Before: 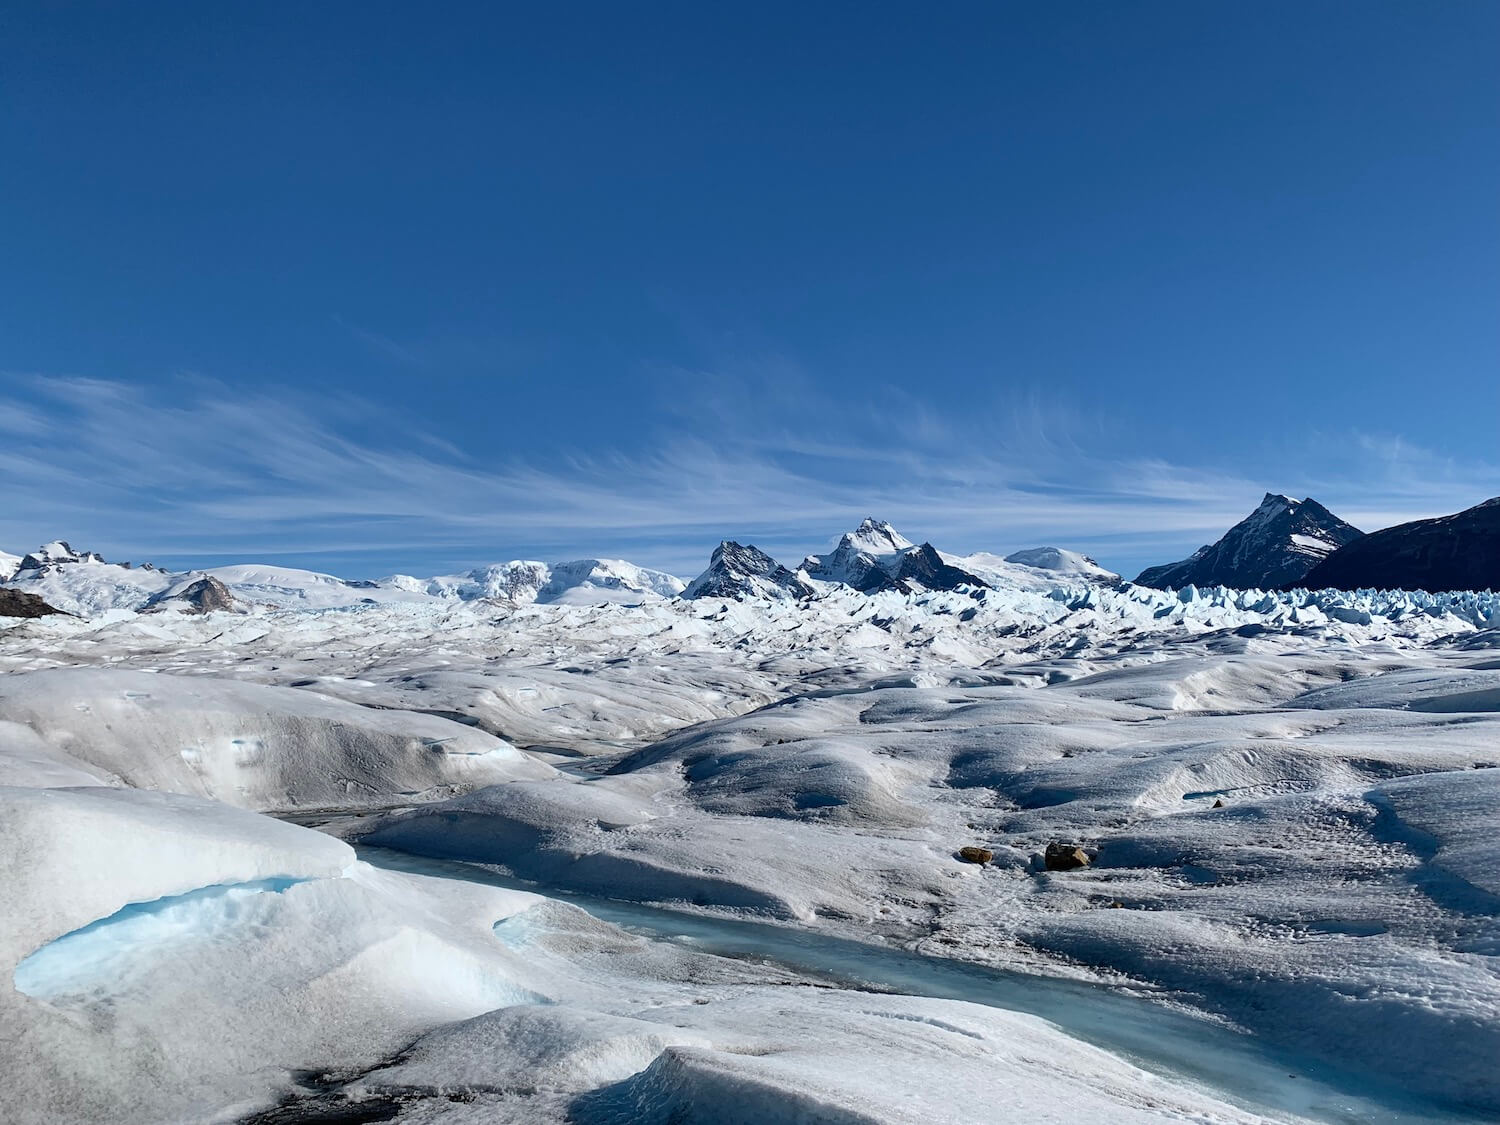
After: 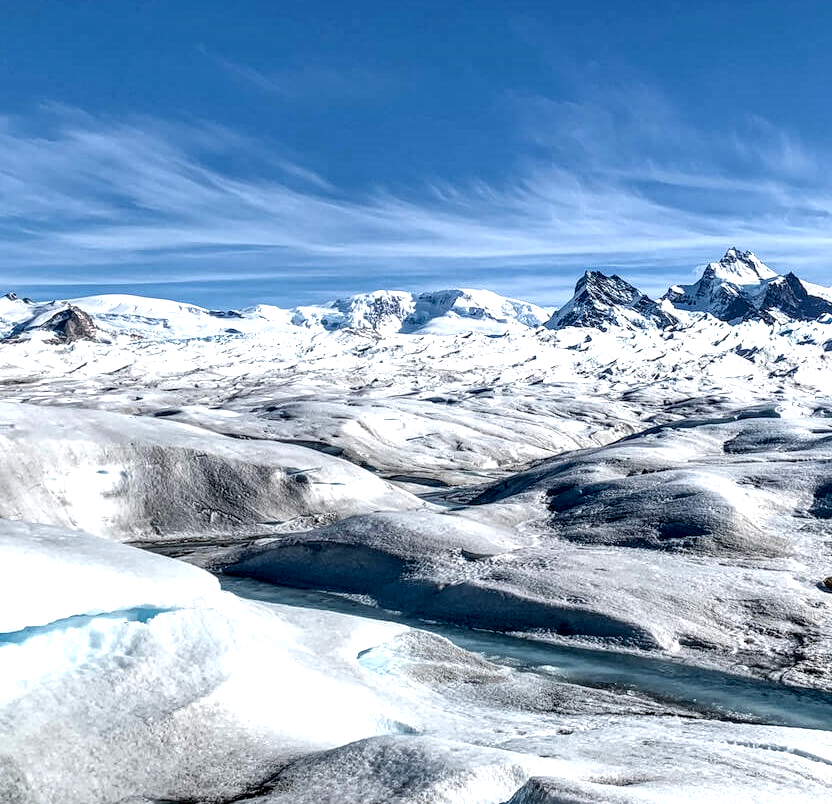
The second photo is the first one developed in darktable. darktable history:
crop: left 9.076%, top 24.056%, right 35.003%, bottom 4.393%
exposure: exposure 0.526 EV, compensate exposure bias true, compensate highlight preservation false
local contrast: highlights 18%, detail 186%
